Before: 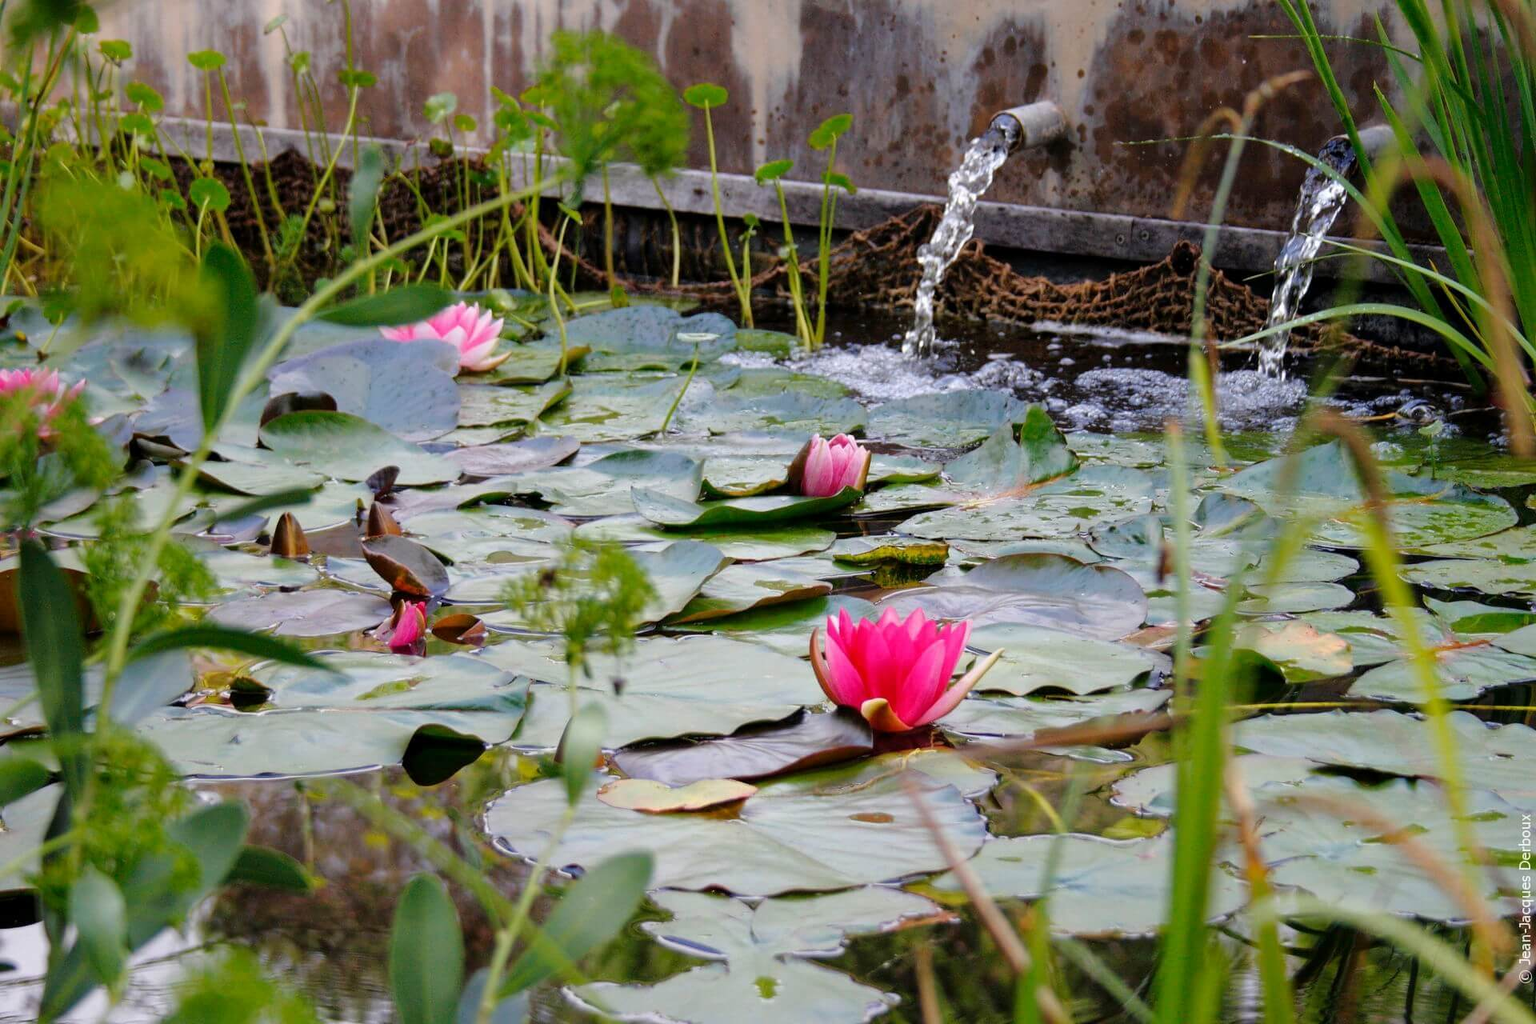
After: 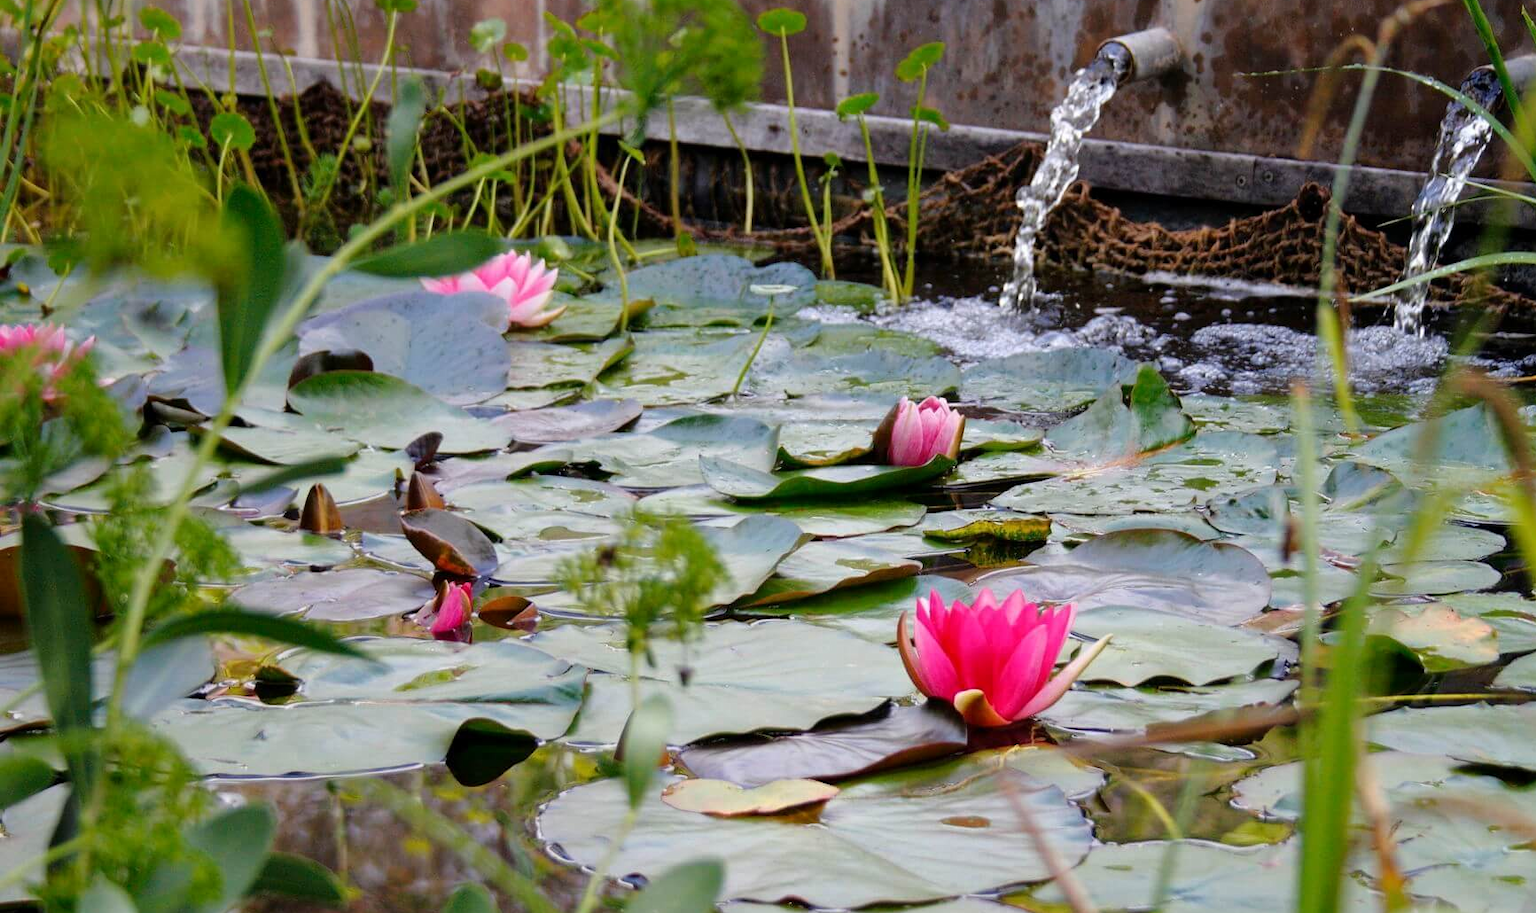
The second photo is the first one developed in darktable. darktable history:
crop: top 7.49%, right 9.717%, bottom 11.943%
contrast brightness saturation: contrast 0.07
